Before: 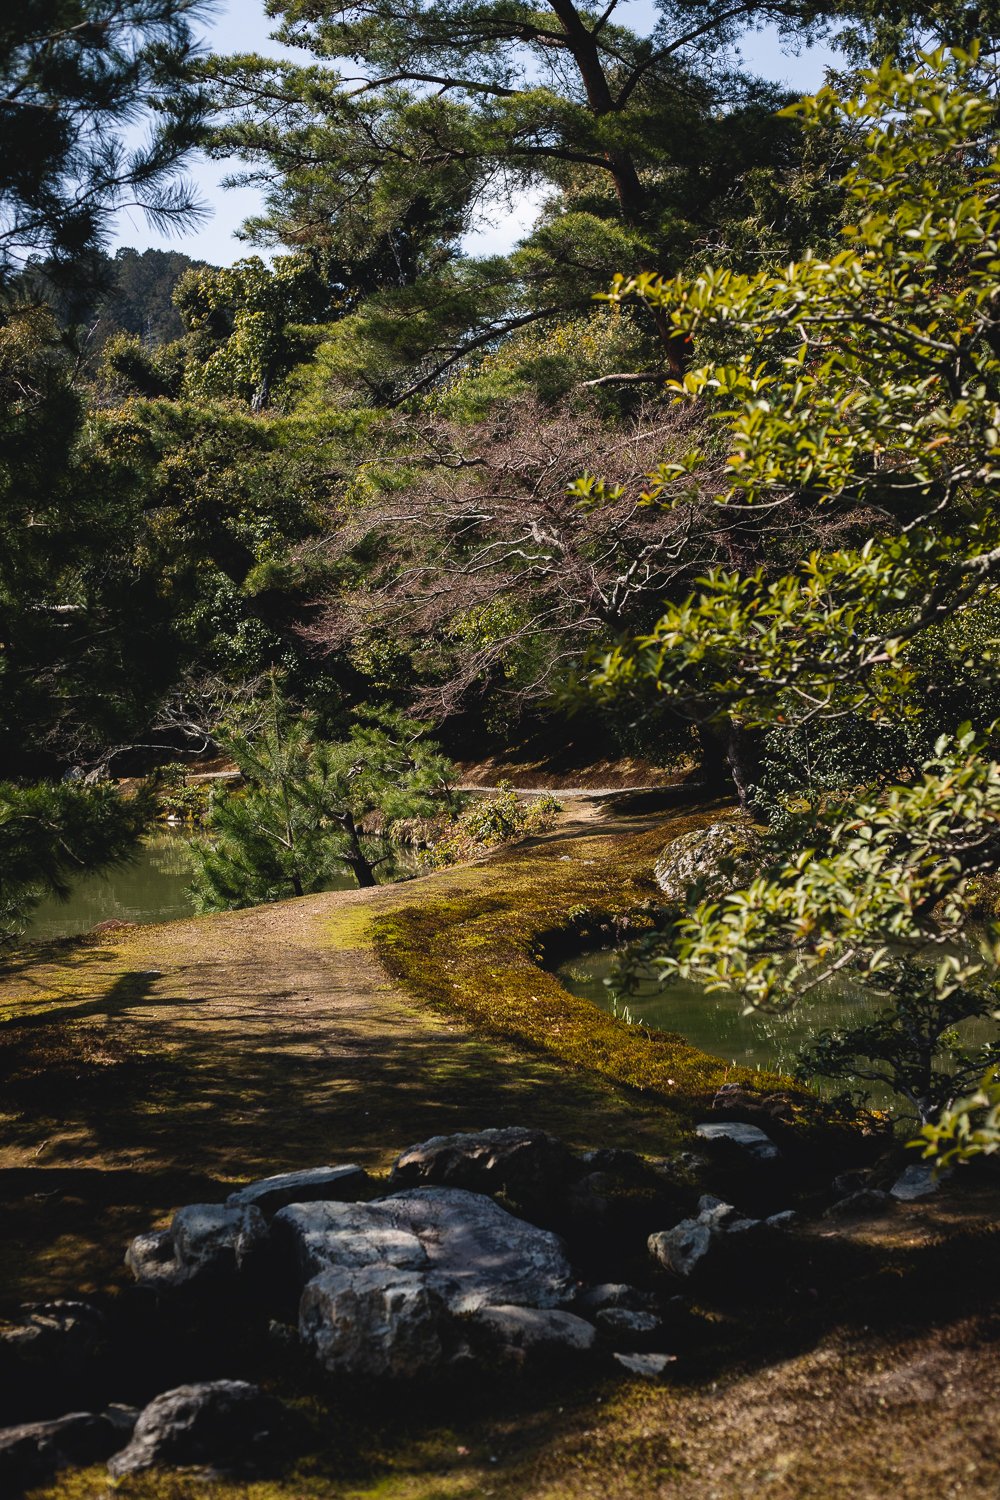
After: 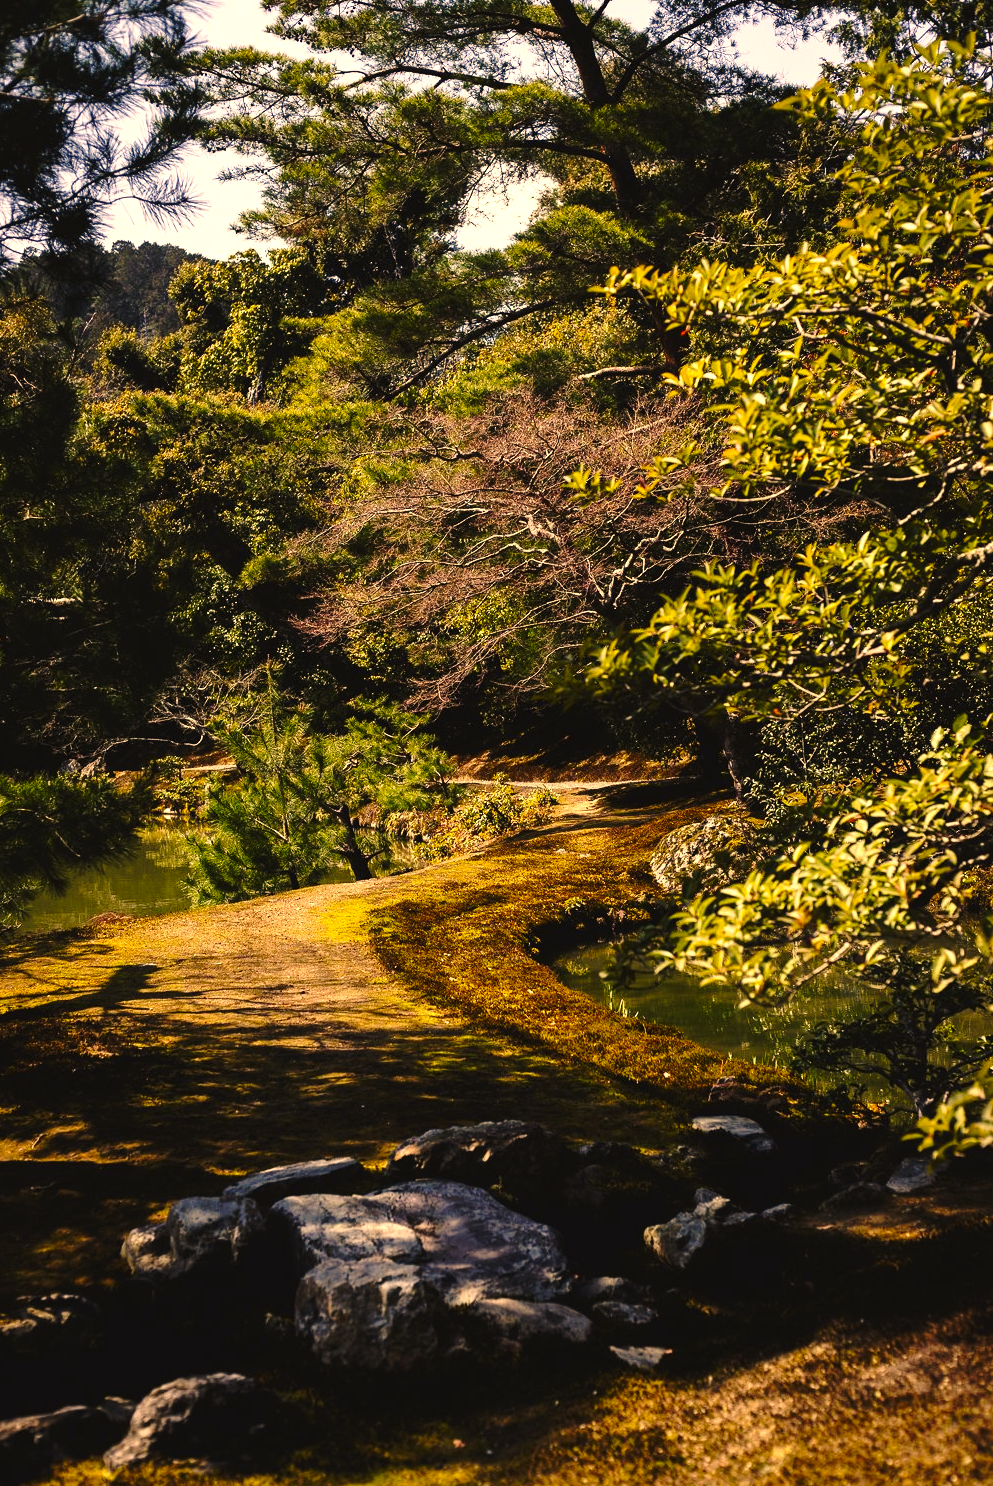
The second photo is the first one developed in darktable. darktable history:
base curve: curves: ch0 [(0, 0) (0.073, 0.04) (0.157, 0.139) (0.492, 0.492) (0.758, 0.758) (1, 1)], preserve colors none
exposure: exposure 0.657 EV, compensate highlight preservation false
color correction: highlights a* 15, highlights b* 31.55
crop: left 0.434%, top 0.485%, right 0.244%, bottom 0.386%
